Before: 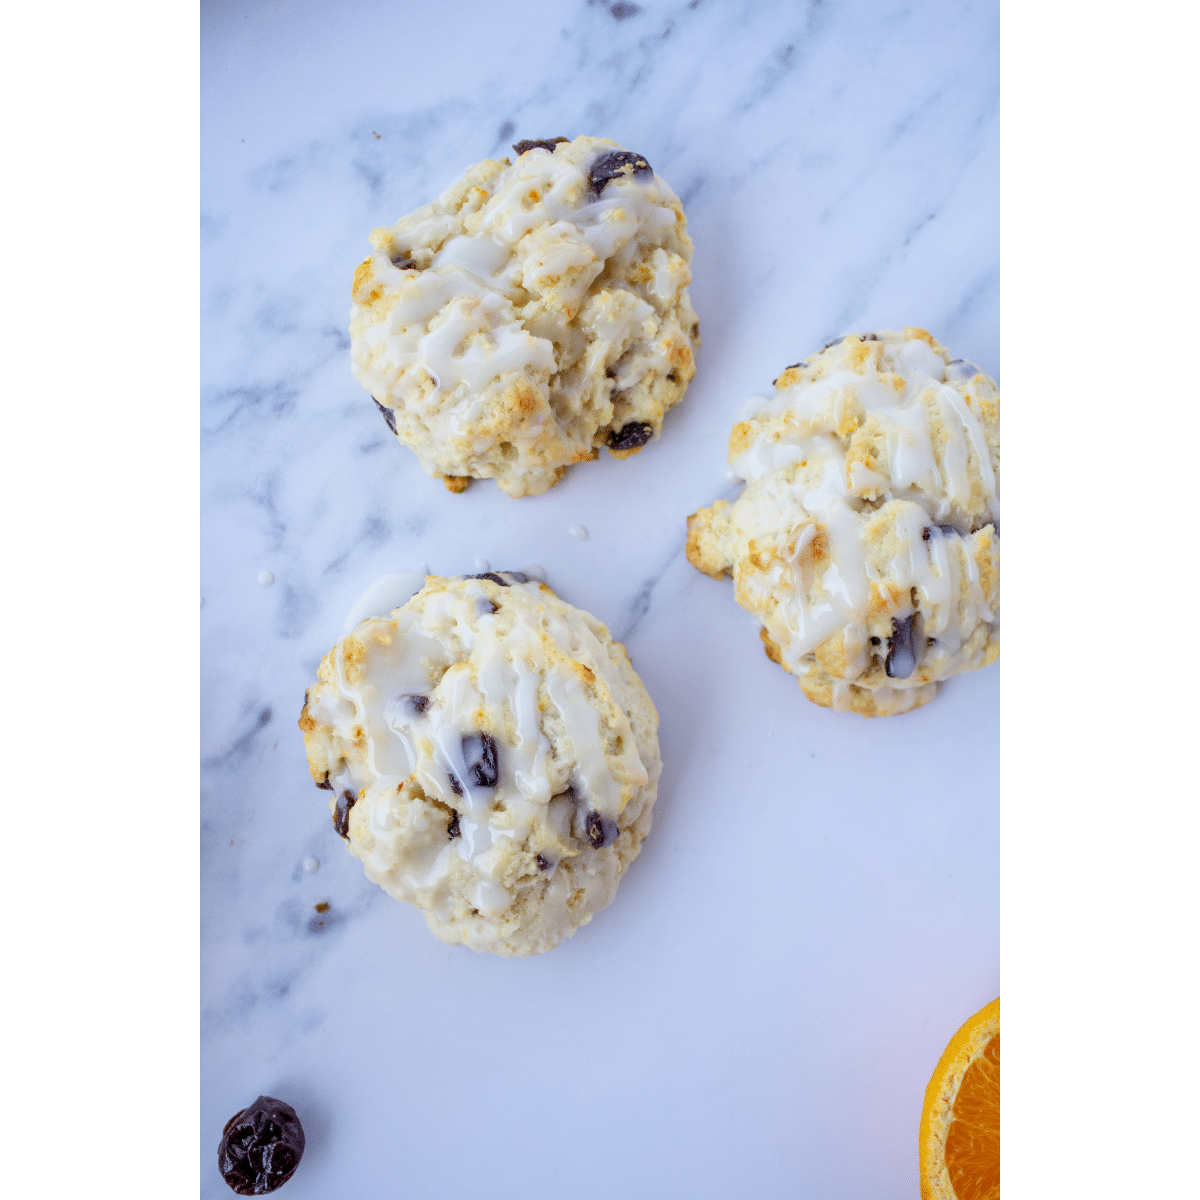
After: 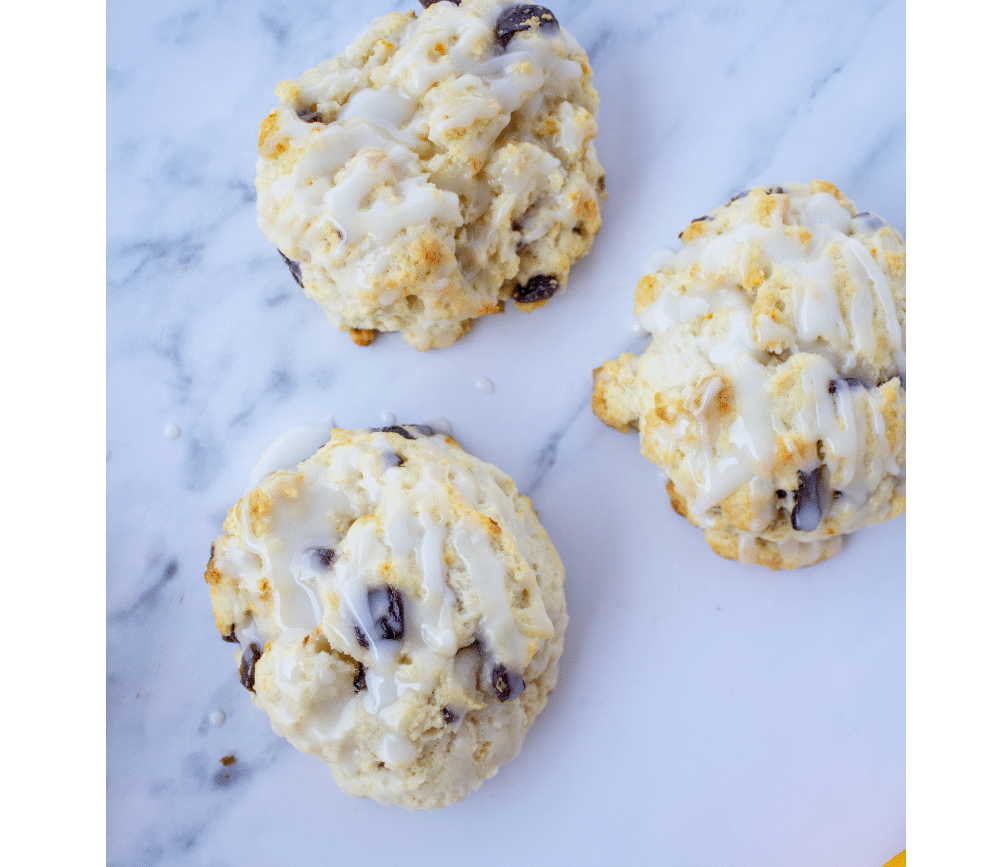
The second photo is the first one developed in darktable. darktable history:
crop: left 7.862%, top 12.278%, right 10.349%, bottom 15.455%
